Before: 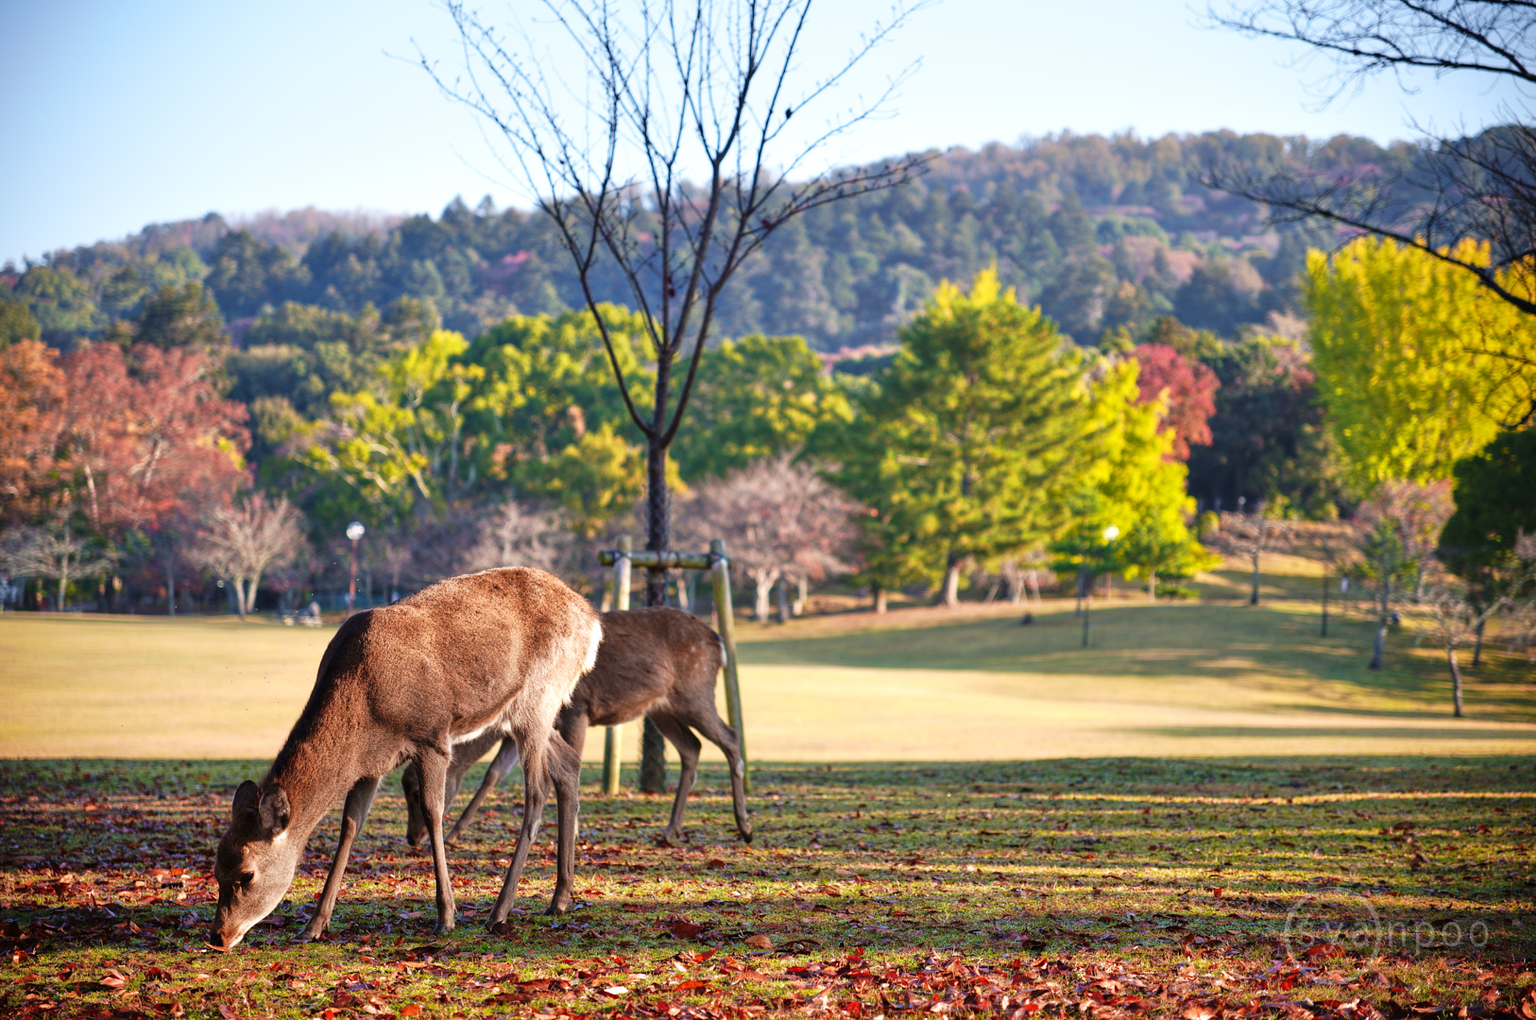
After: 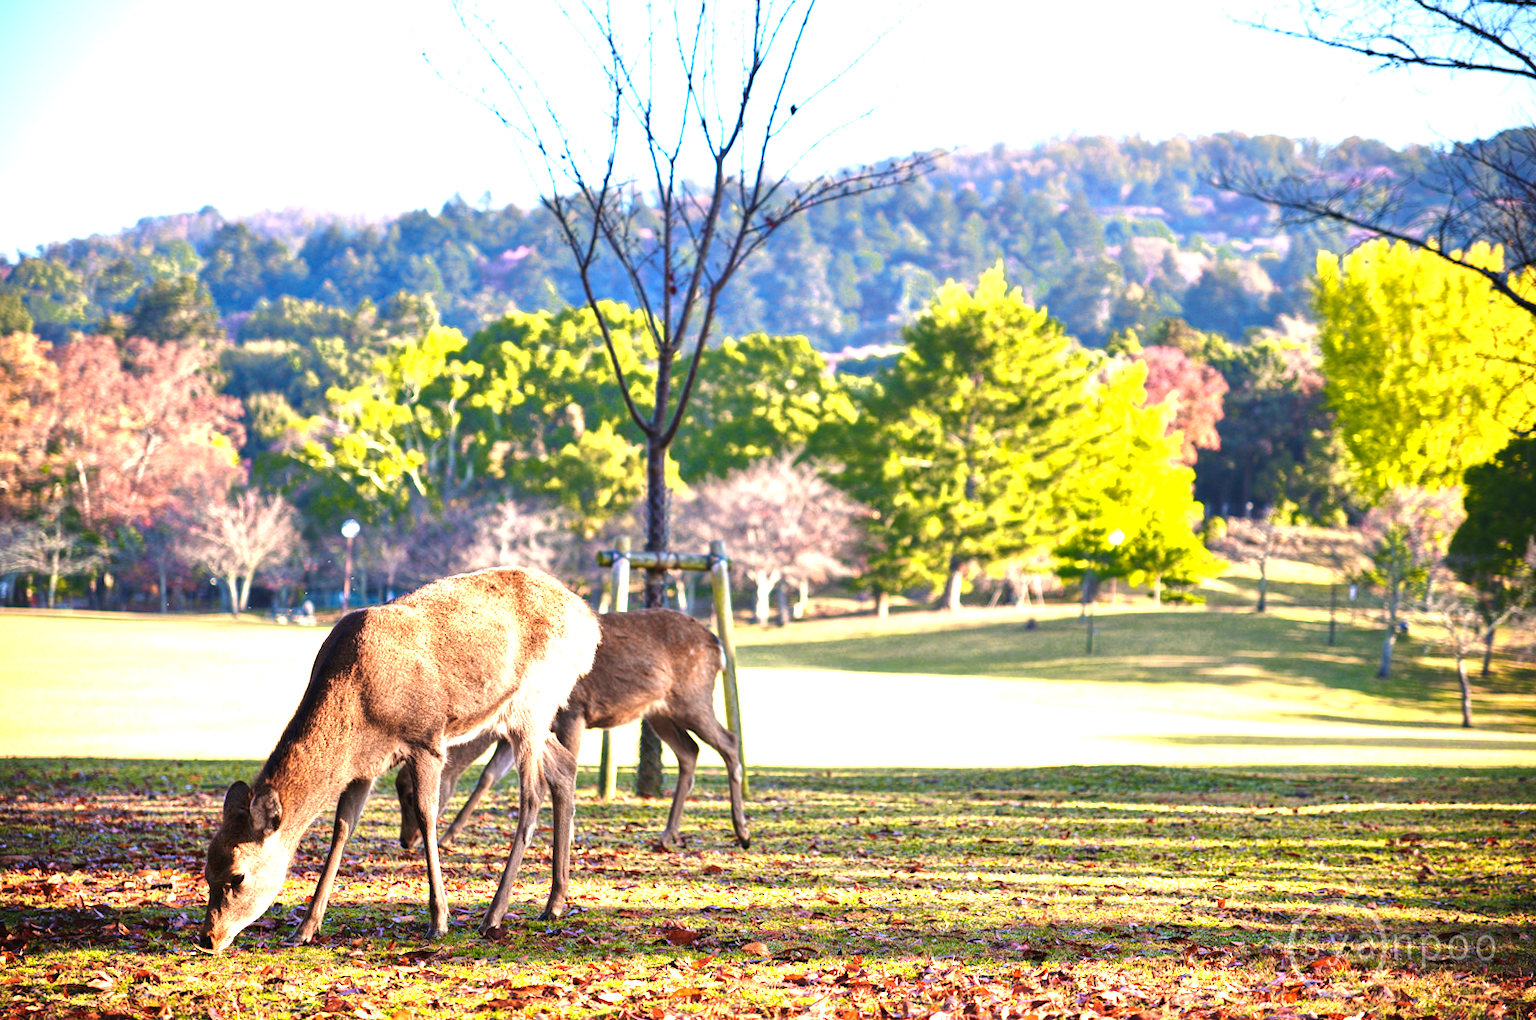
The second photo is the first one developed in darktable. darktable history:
crop and rotate: angle -0.5°
color zones: curves: ch0 [(0.099, 0.624) (0.257, 0.596) (0.384, 0.376) (0.529, 0.492) (0.697, 0.564) (0.768, 0.532) (0.908, 0.644)]; ch1 [(0.112, 0.564) (0.254, 0.612) (0.432, 0.676) (0.592, 0.456) (0.743, 0.684) (0.888, 0.536)]; ch2 [(0.25, 0.5) (0.469, 0.36) (0.75, 0.5)]
exposure: black level correction 0, exposure 0.9 EV, compensate highlight preservation false
